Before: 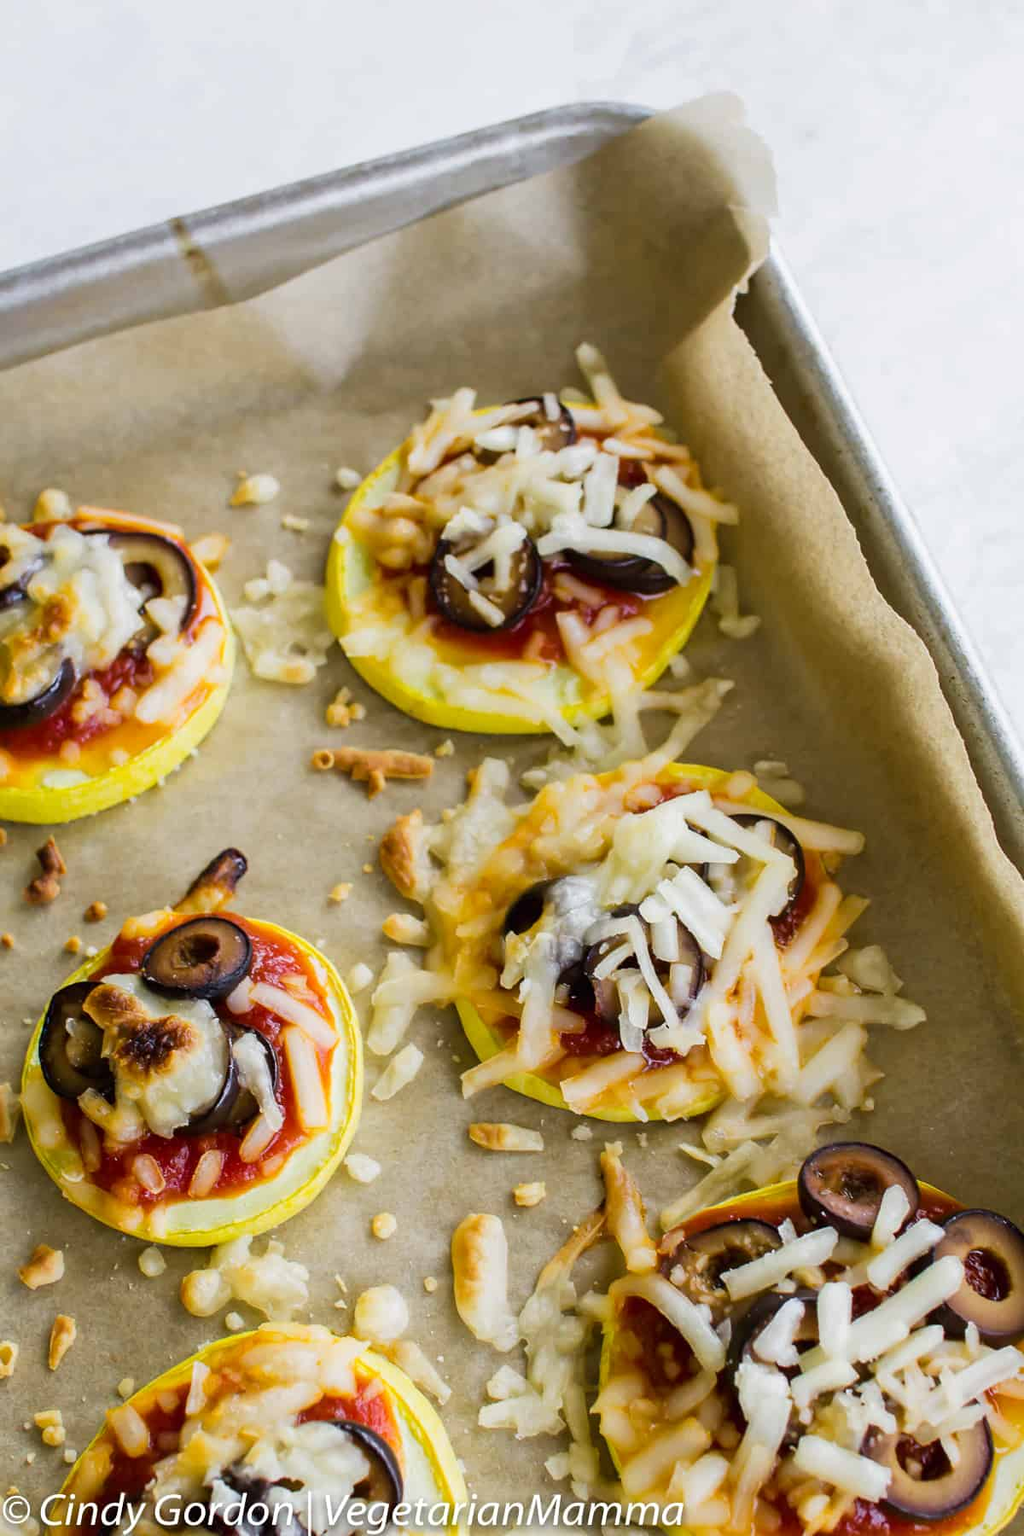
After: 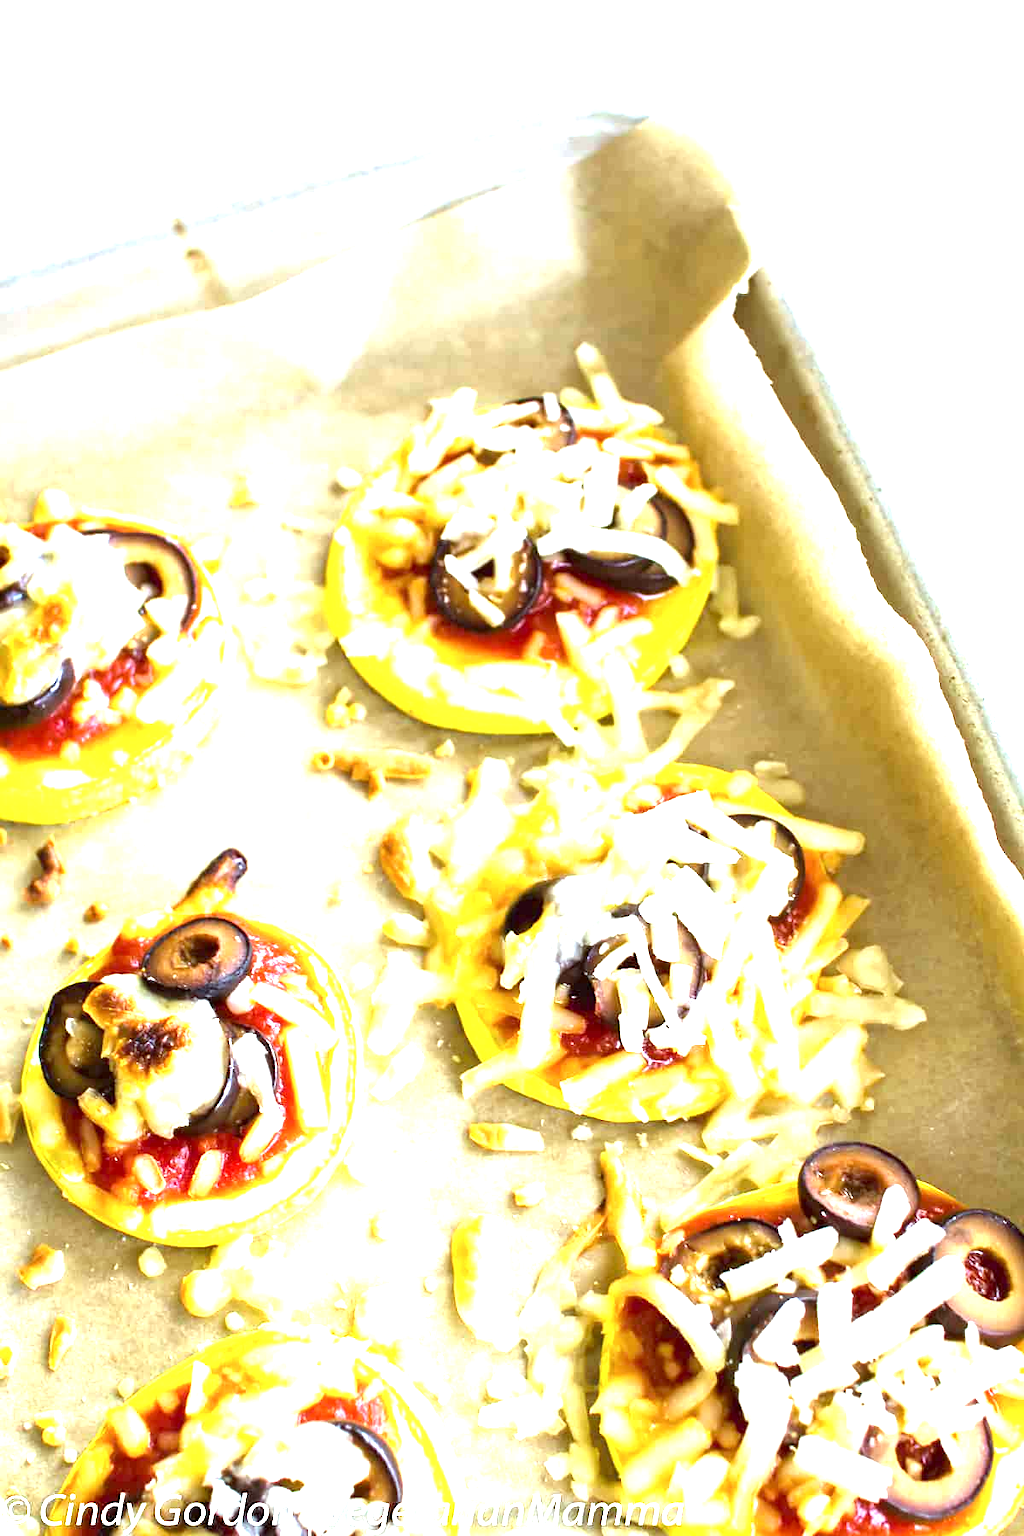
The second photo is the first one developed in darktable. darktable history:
color correction: highlights a* -4.98, highlights b* -3.76, shadows a* 3.83, shadows b* 4.08
exposure: exposure 2.003 EV, compensate highlight preservation false
